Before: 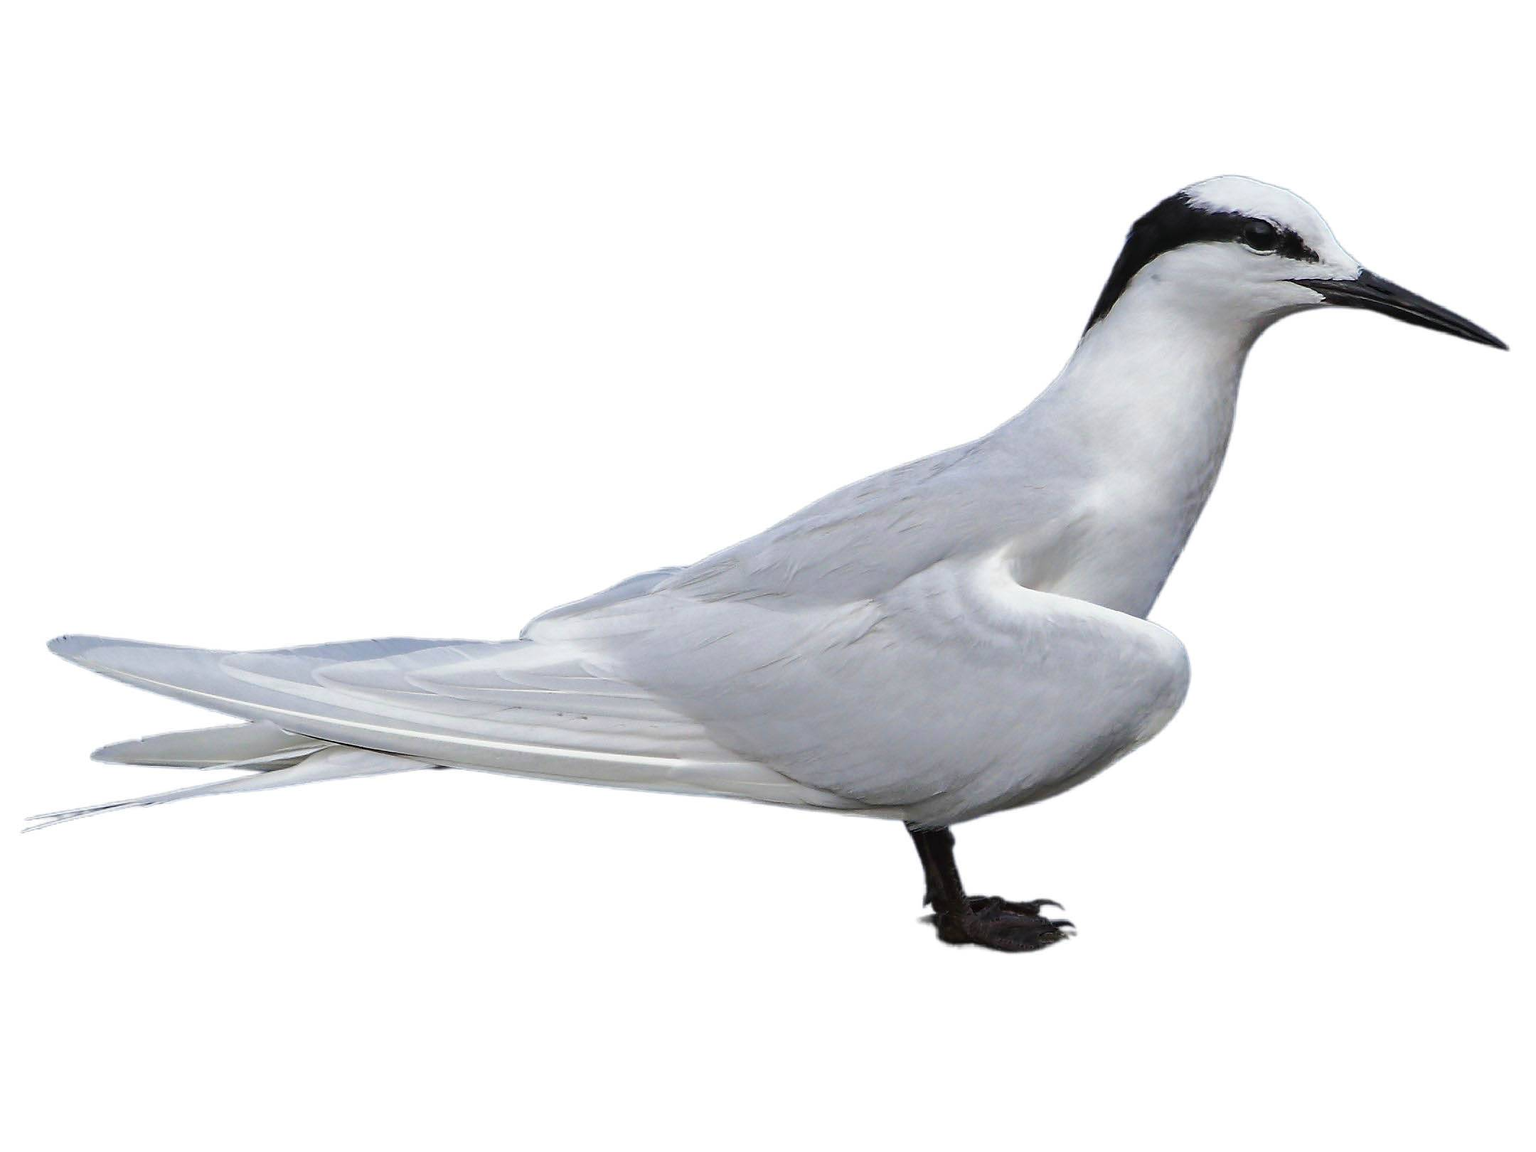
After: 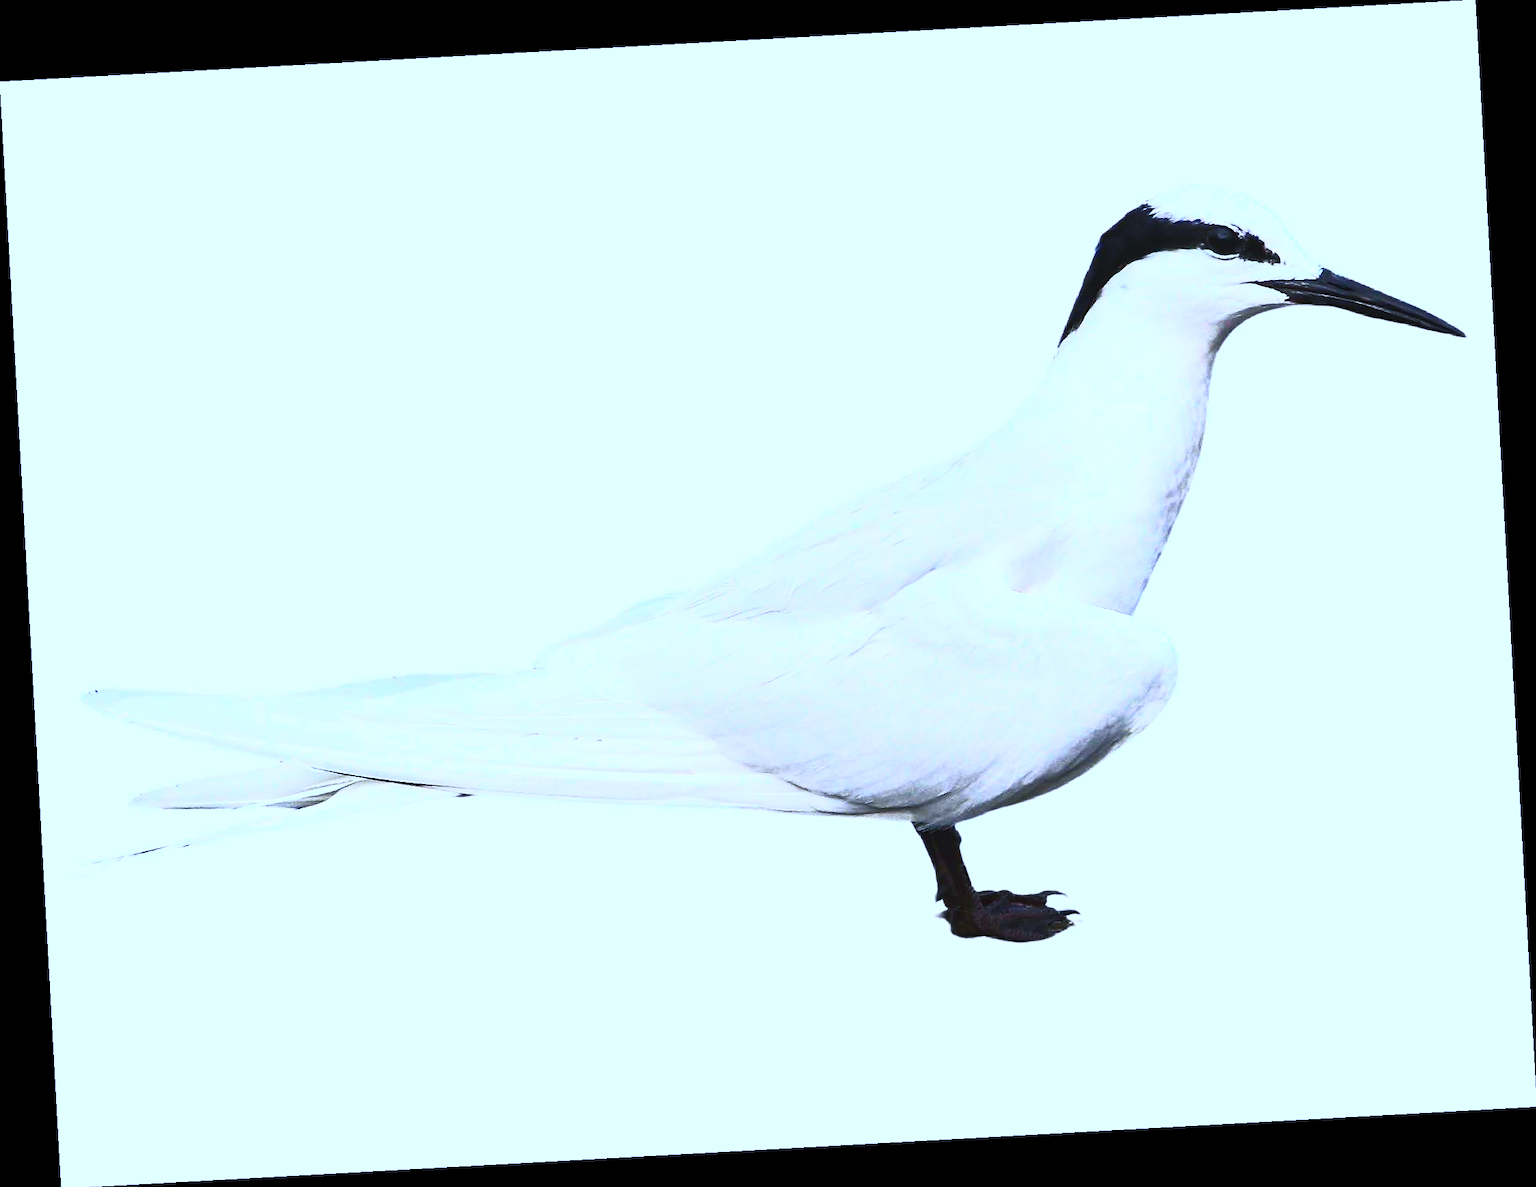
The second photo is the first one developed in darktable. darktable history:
contrast brightness saturation: contrast 0.83, brightness 0.59, saturation 0.59
rotate and perspective: rotation -3.18°, automatic cropping off
white balance: red 0.926, green 1.003, blue 1.133
